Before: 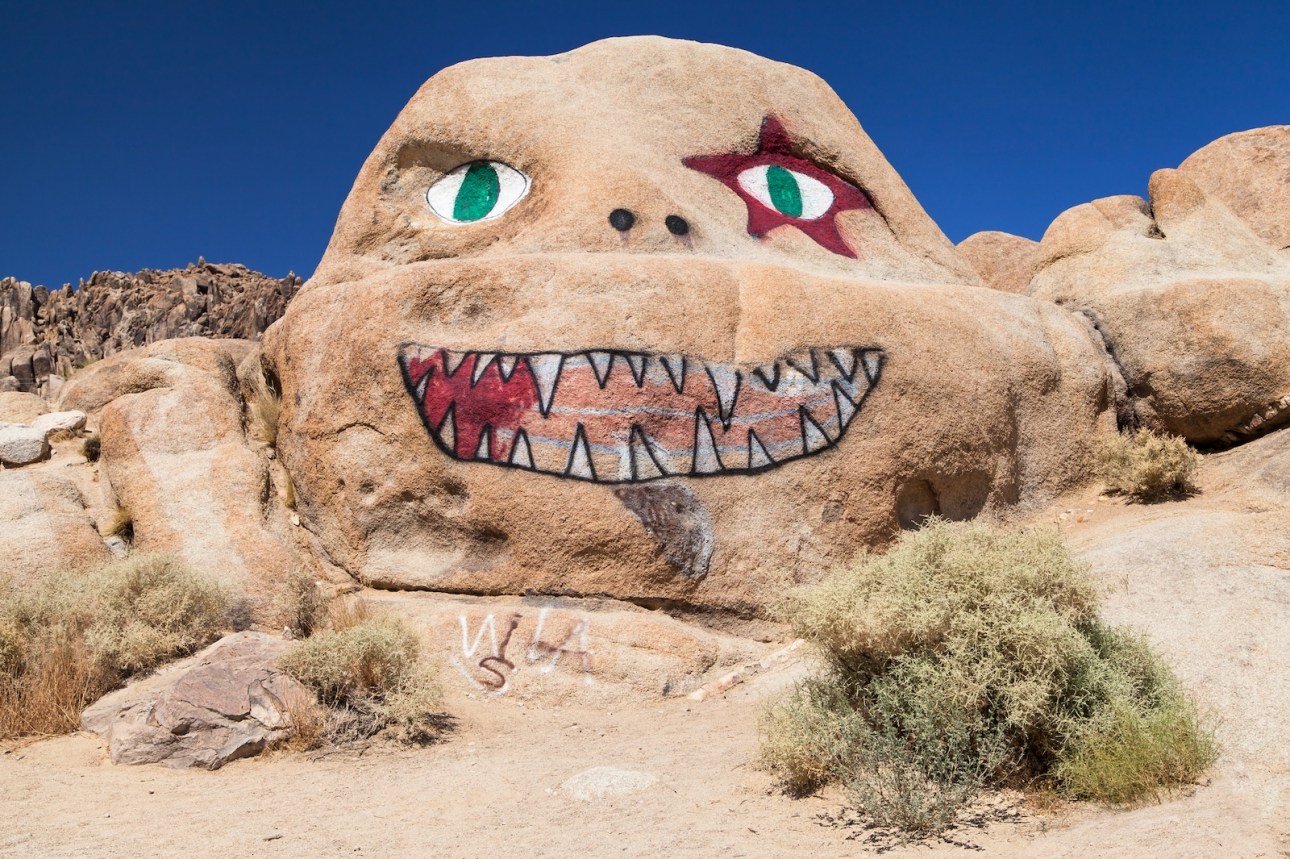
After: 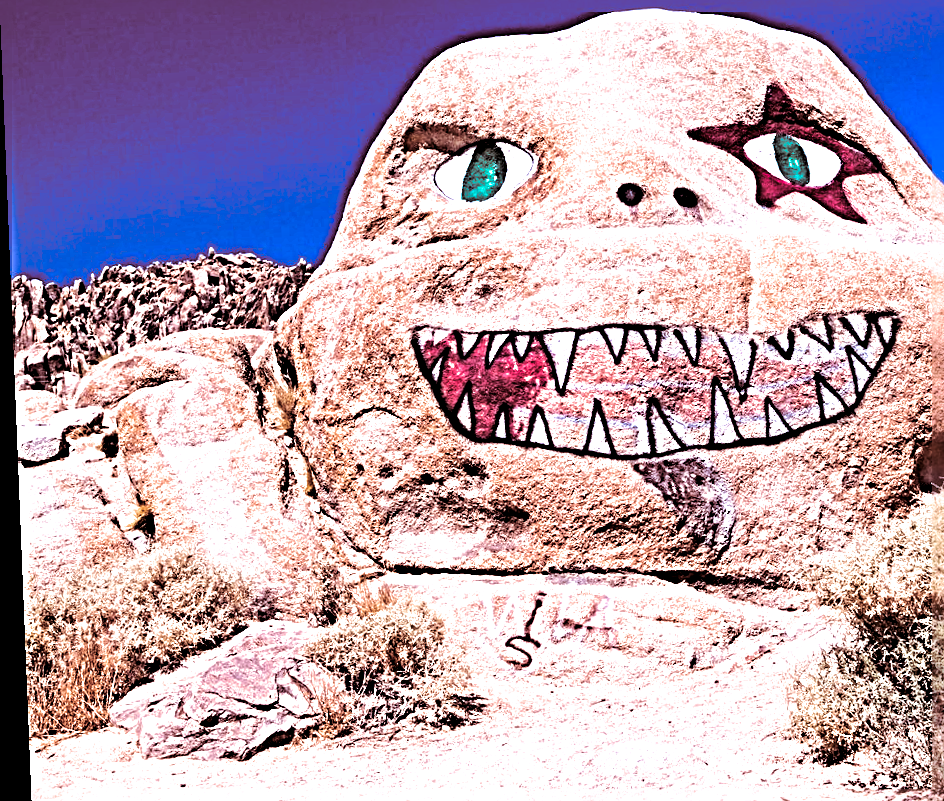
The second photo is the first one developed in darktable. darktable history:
color correction: highlights a* 3.12, highlights b* -1.55, shadows a* -0.101, shadows b* 2.52, saturation 0.98
white balance: red 1.042, blue 1.17
split-toning: on, module defaults
rotate and perspective: rotation -2.29°, automatic cropping off
color balance rgb: perceptual saturation grading › global saturation 25%, perceptual brilliance grading › mid-tones 10%, perceptual brilliance grading › shadows 15%, global vibrance 20%
tone equalizer: -8 EV -0.75 EV, -7 EV -0.7 EV, -6 EV -0.6 EV, -5 EV -0.4 EV, -3 EV 0.4 EV, -2 EV 0.6 EV, -1 EV 0.7 EV, +0 EV 0.75 EV, edges refinement/feathering 500, mask exposure compensation -1.57 EV, preserve details no
sharpen: radius 6.3, amount 1.8, threshold 0
crop: top 5.803%, right 27.864%, bottom 5.804%
